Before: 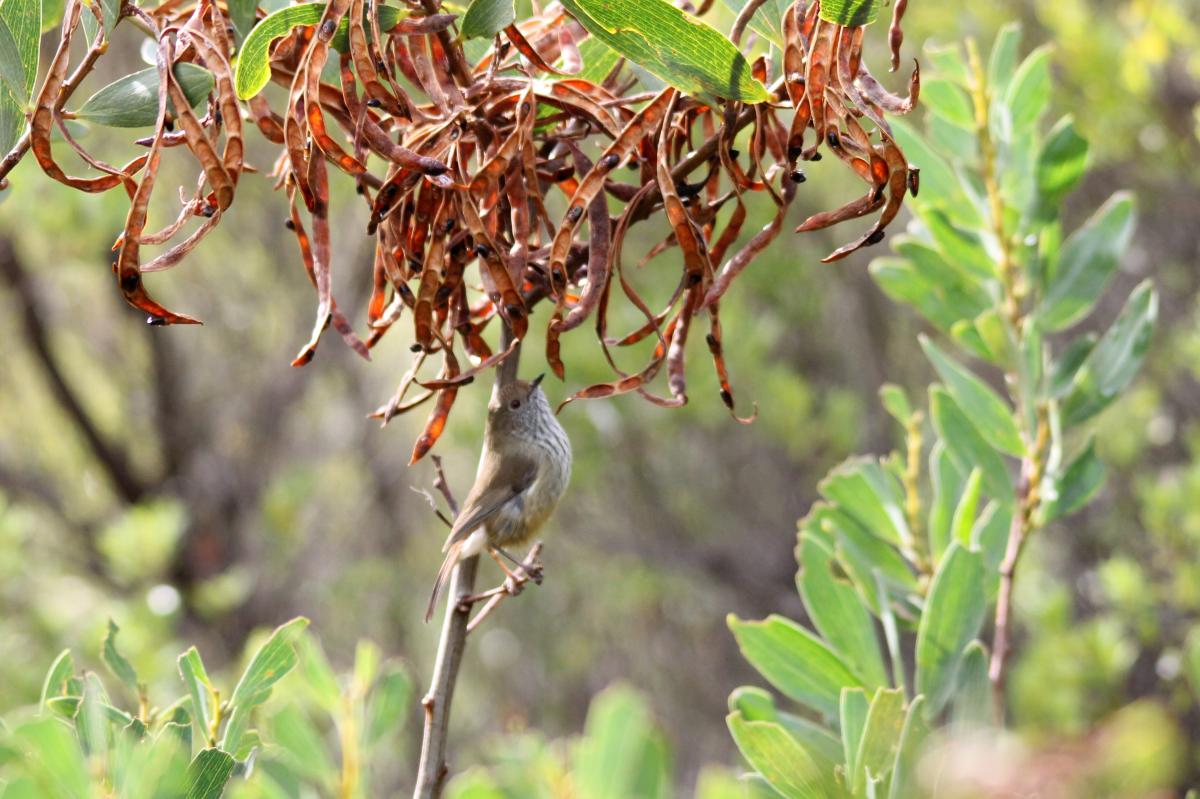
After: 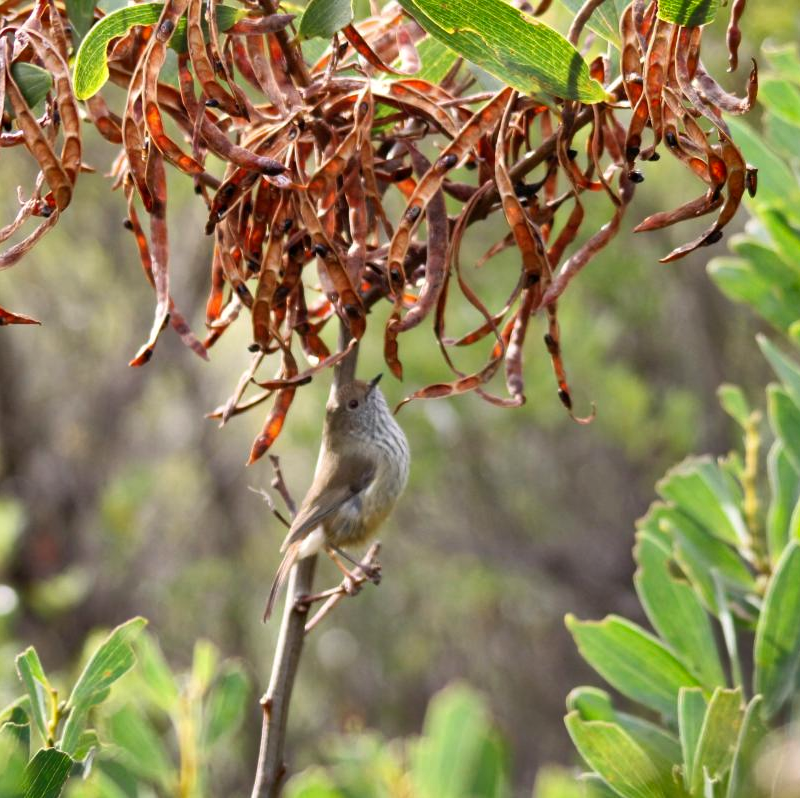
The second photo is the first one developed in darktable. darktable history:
crop and rotate: left 13.537%, right 19.796%
white balance: red 1.009, blue 0.985
shadows and highlights: shadows 24.5, highlights -78.15, soften with gaussian
